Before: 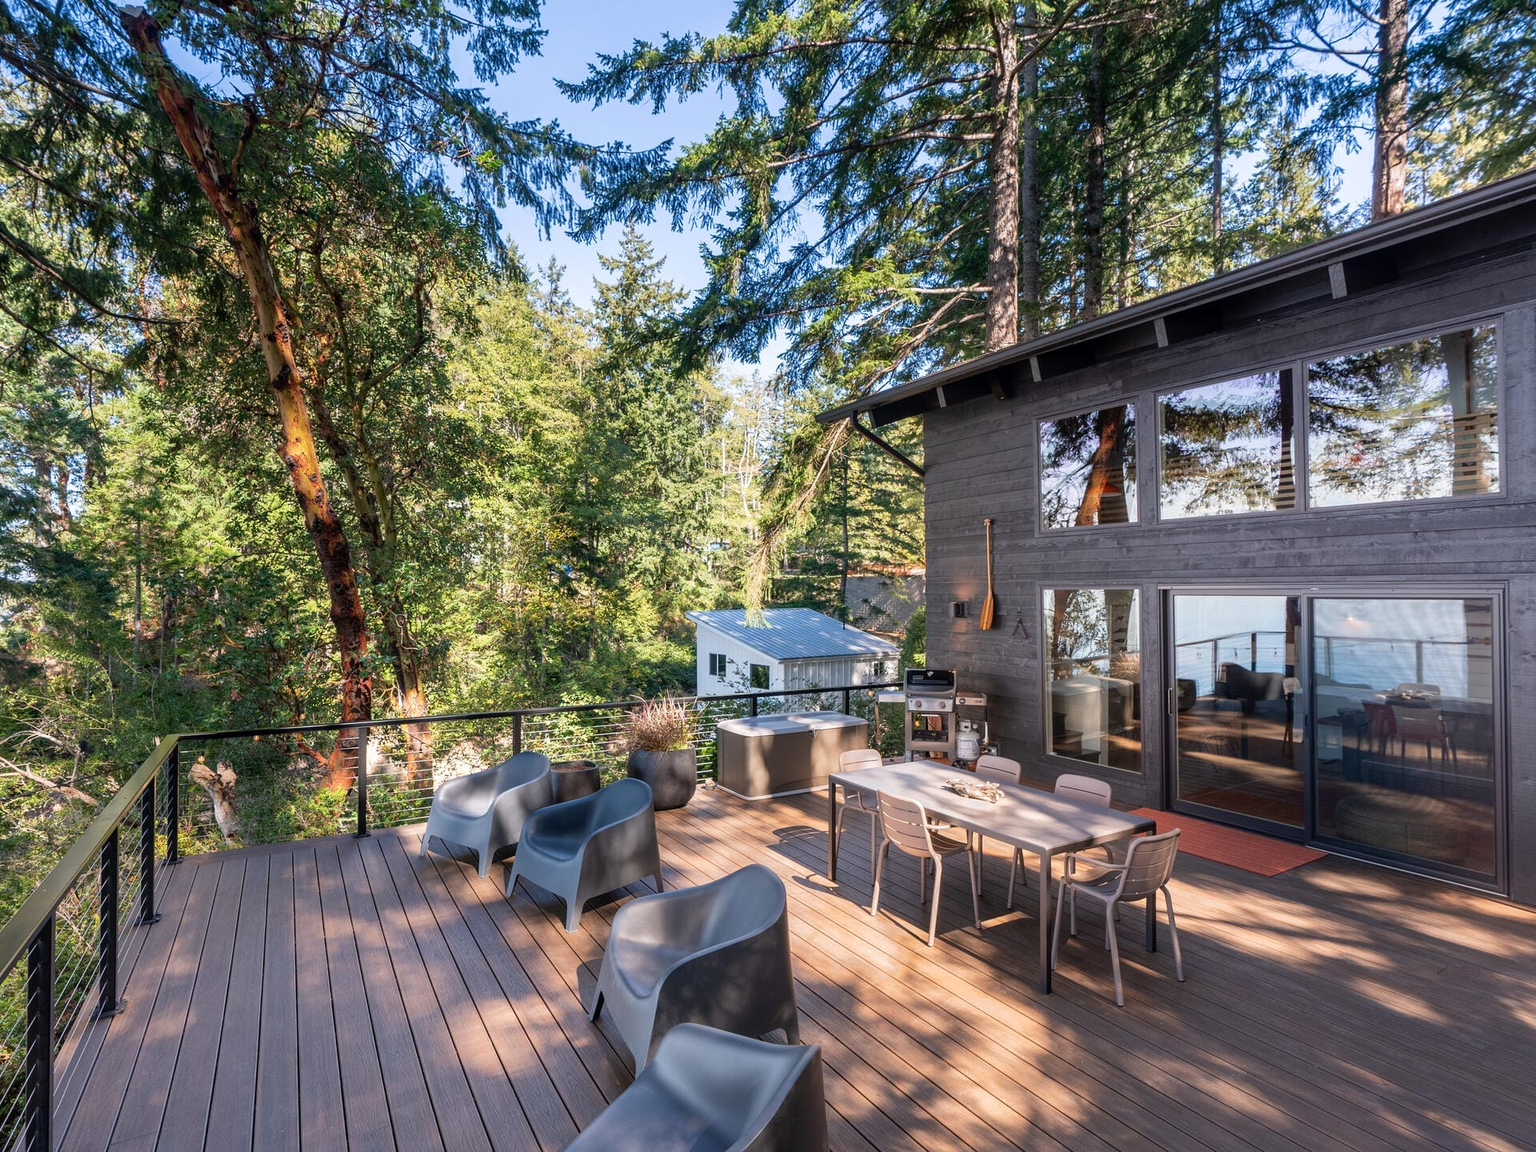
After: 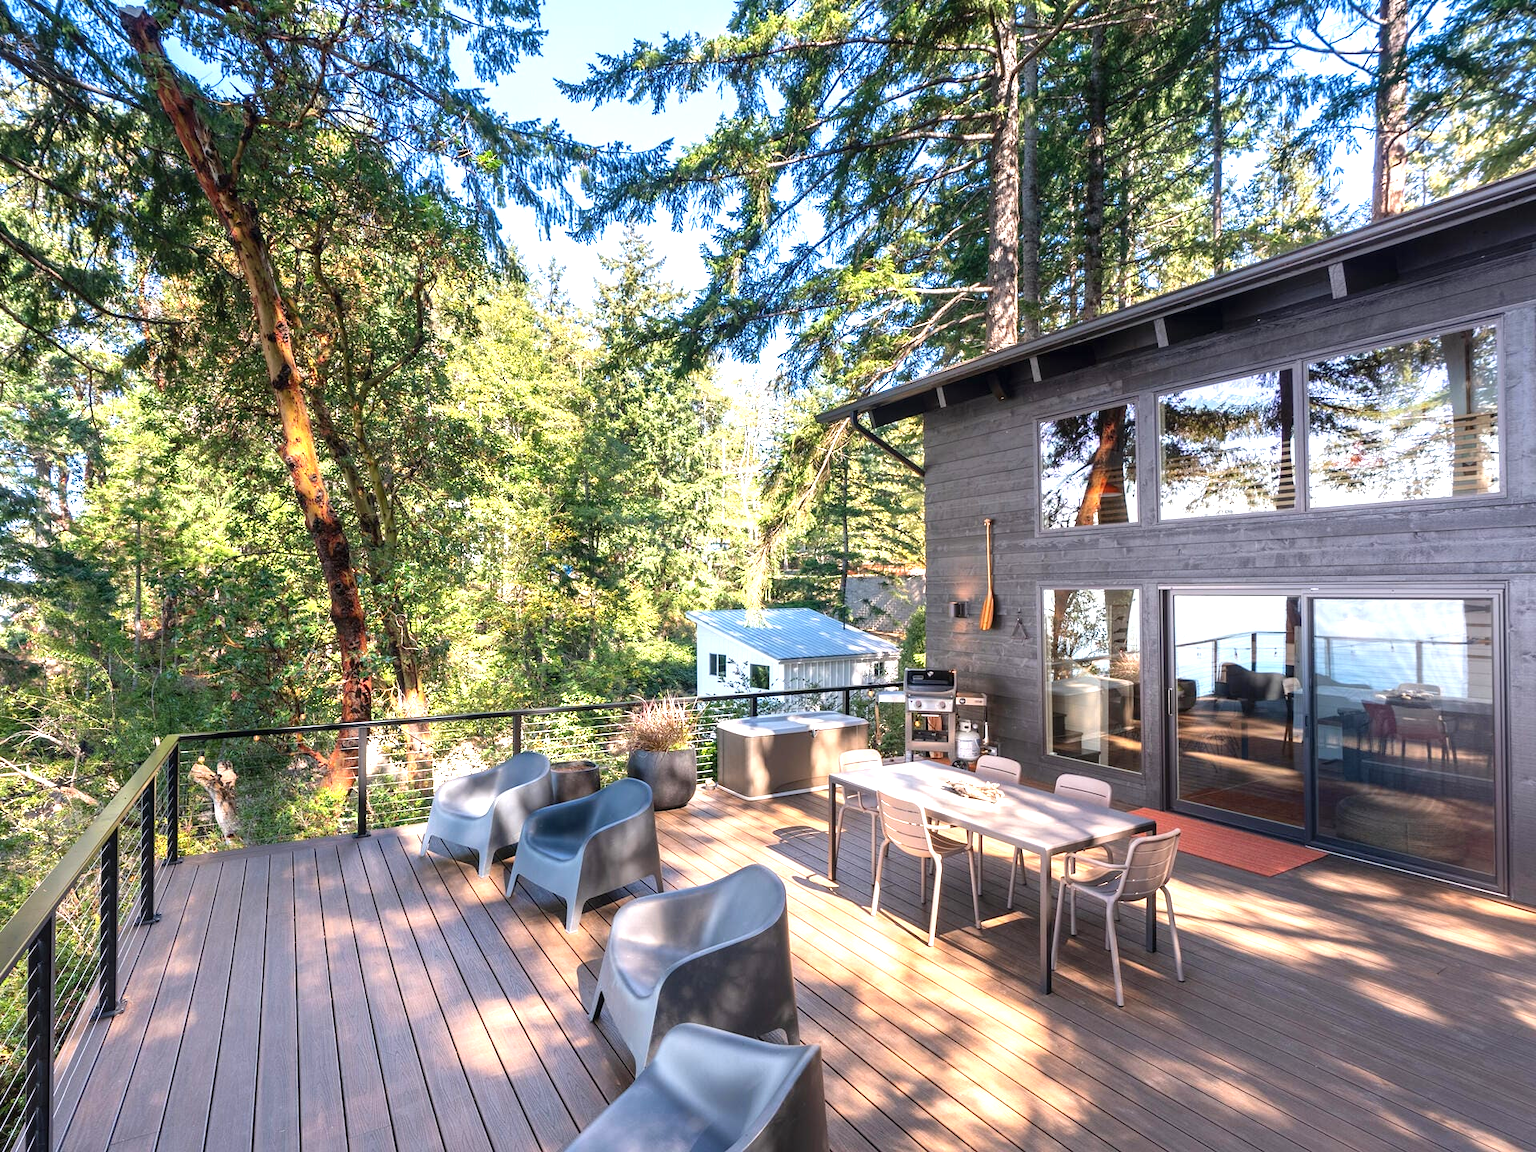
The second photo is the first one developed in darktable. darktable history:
exposure: black level correction -0.001, exposure 0.91 EV, compensate highlight preservation false
